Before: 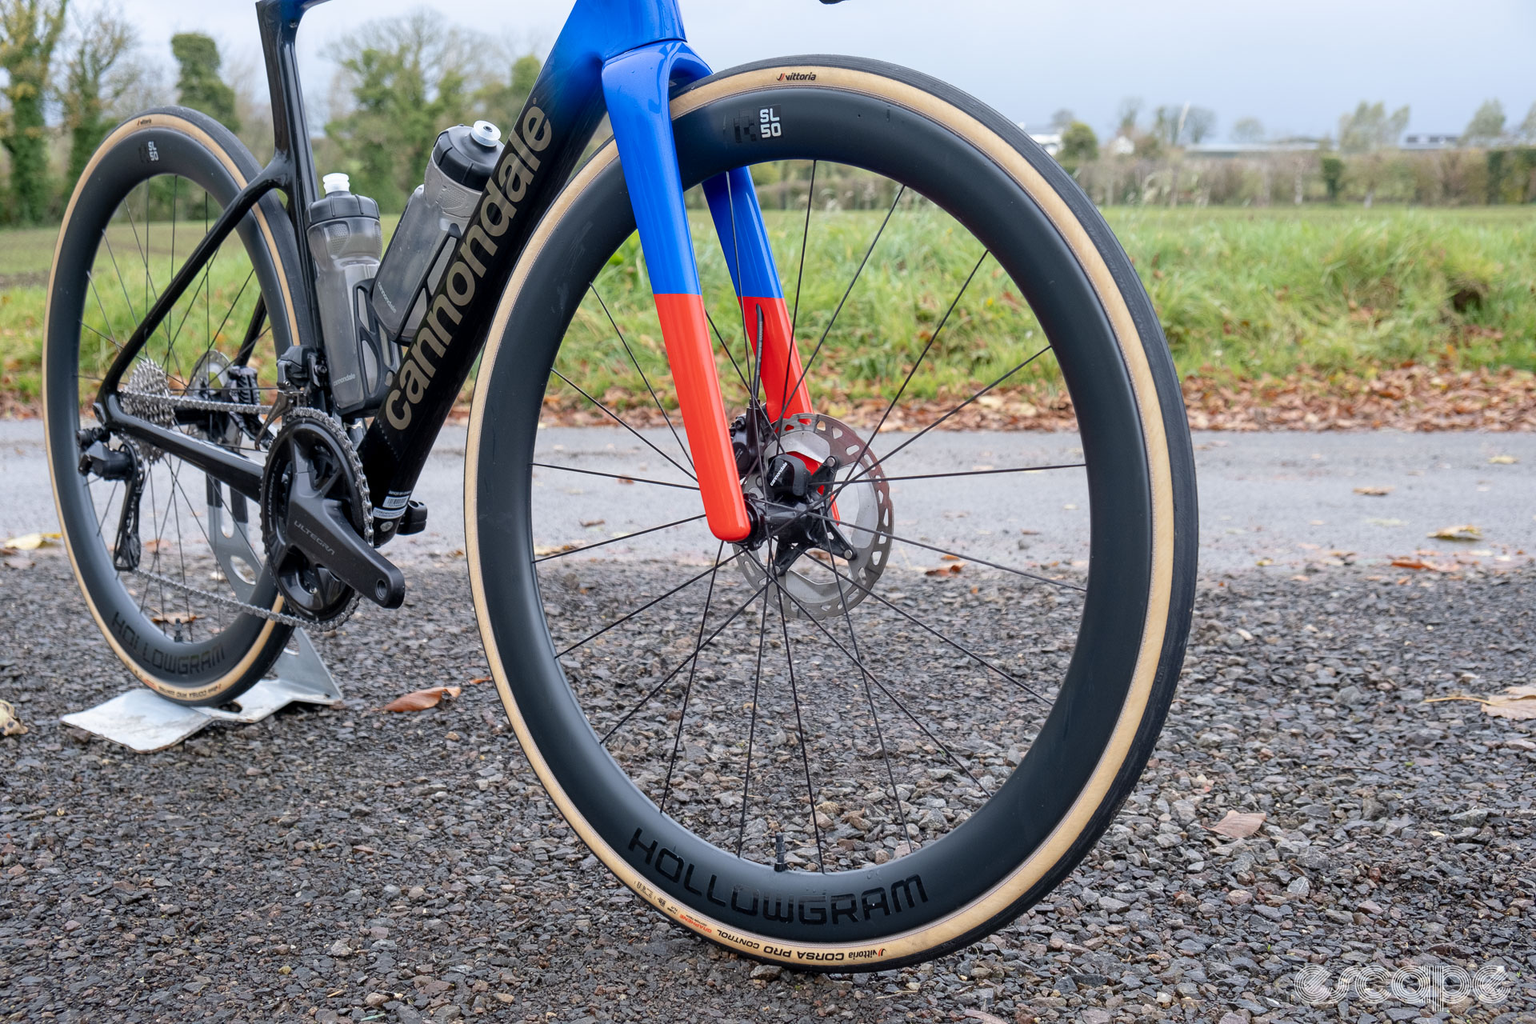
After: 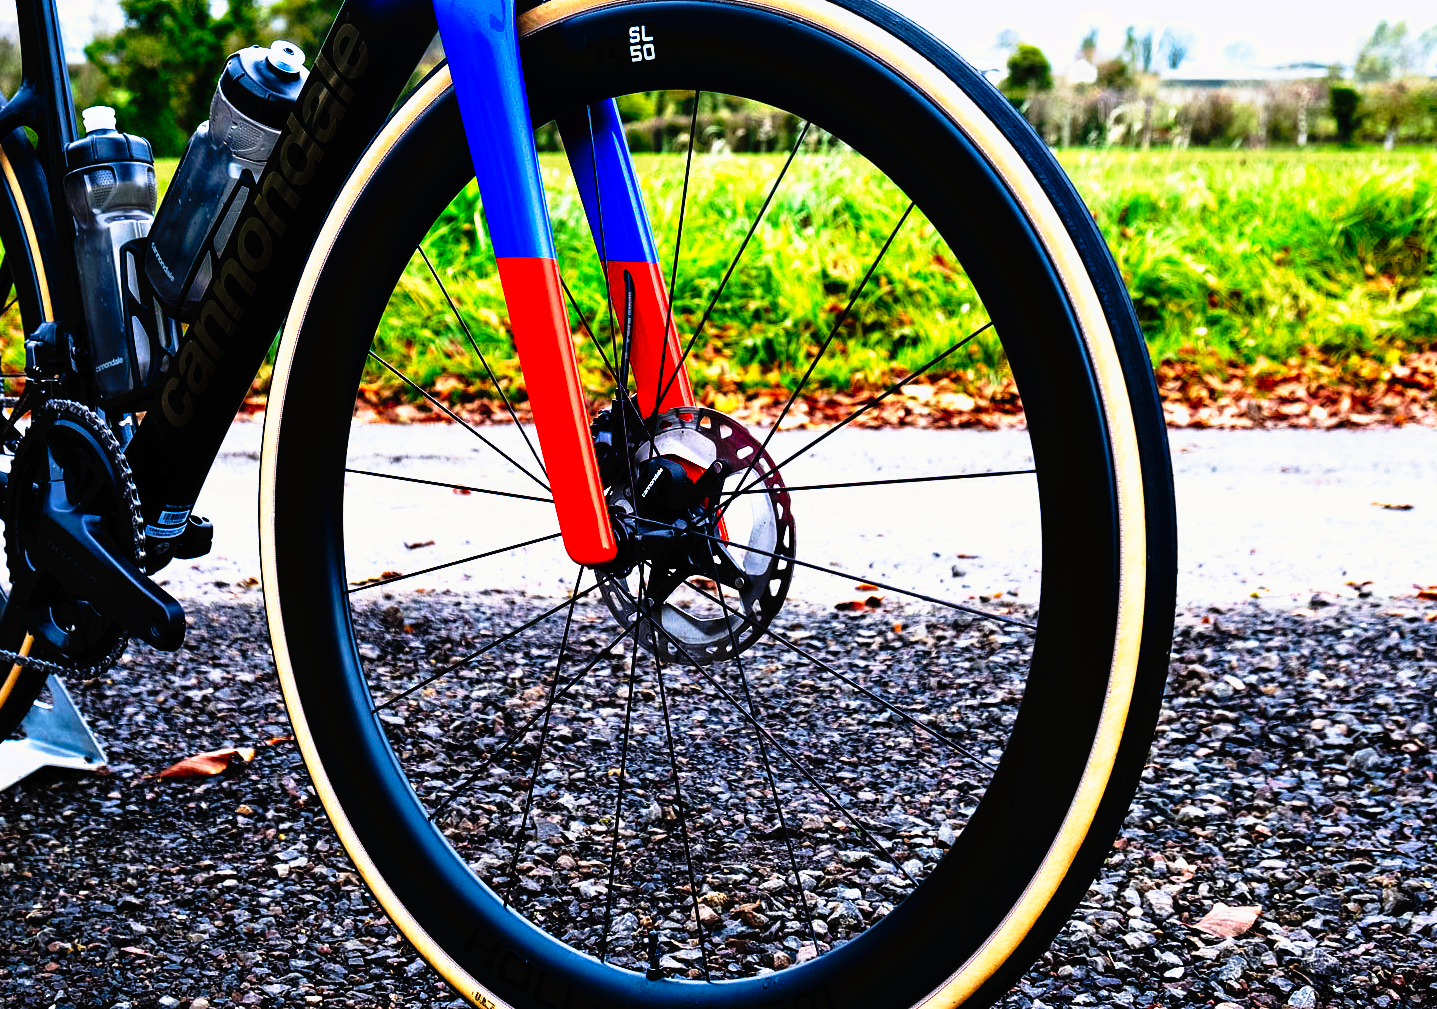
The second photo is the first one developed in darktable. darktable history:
white balance: red 0.988, blue 1.017
crop: left 16.768%, top 8.653%, right 8.362%, bottom 12.485%
tone curve: curves: ch0 [(0, 0) (0.003, 0.005) (0.011, 0.005) (0.025, 0.006) (0.044, 0.008) (0.069, 0.01) (0.1, 0.012) (0.136, 0.015) (0.177, 0.019) (0.224, 0.017) (0.277, 0.015) (0.335, 0.018) (0.399, 0.043) (0.468, 0.118) (0.543, 0.349) (0.623, 0.591) (0.709, 0.88) (0.801, 0.983) (0.898, 0.973) (1, 1)], preserve colors none
